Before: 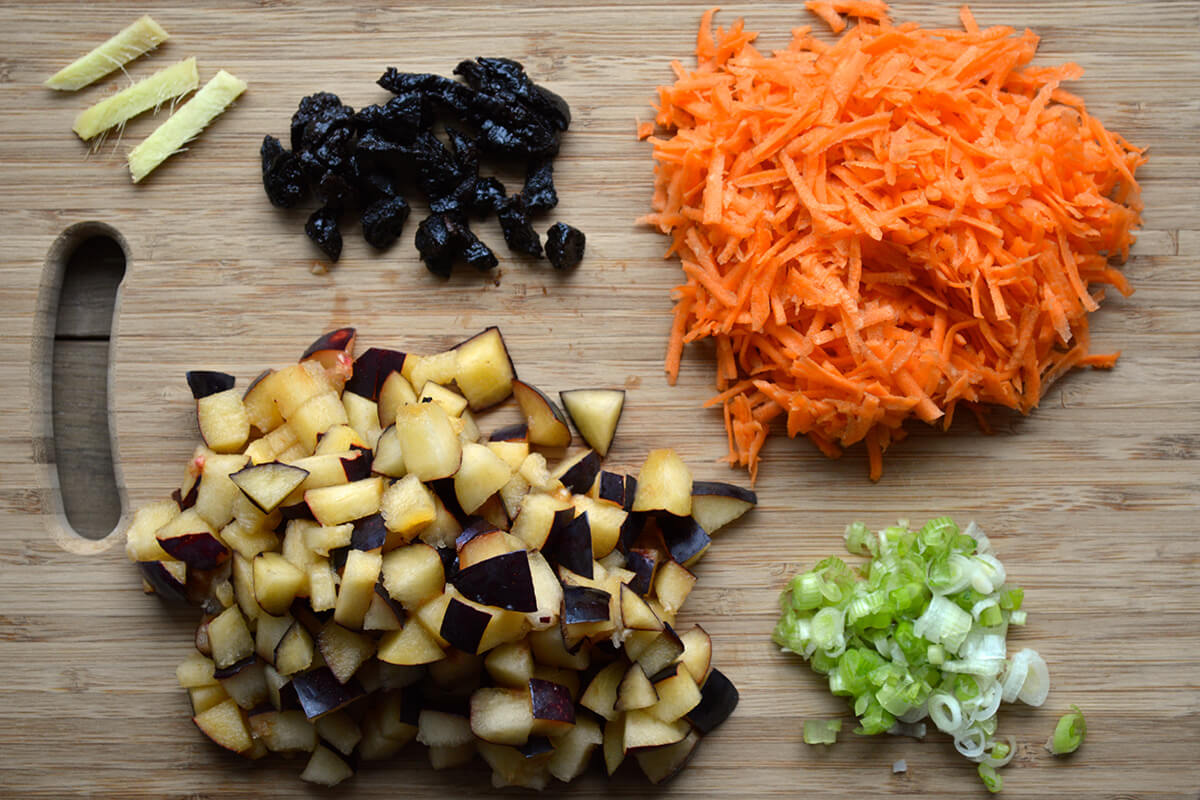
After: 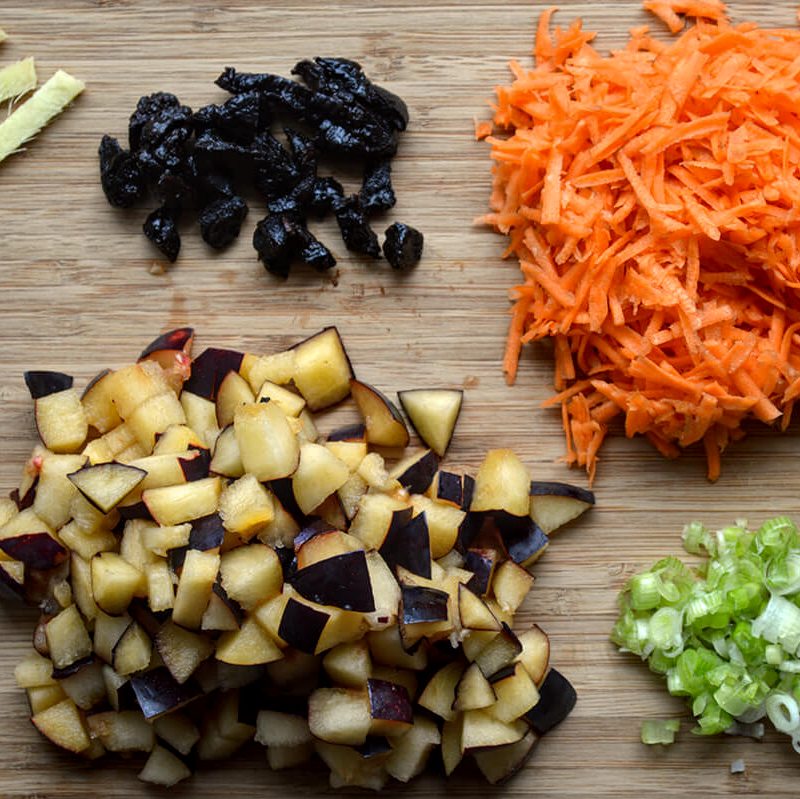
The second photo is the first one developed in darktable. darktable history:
local contrast: on, module defaults
crop and rotate: left 13.537%, right 19.796%
